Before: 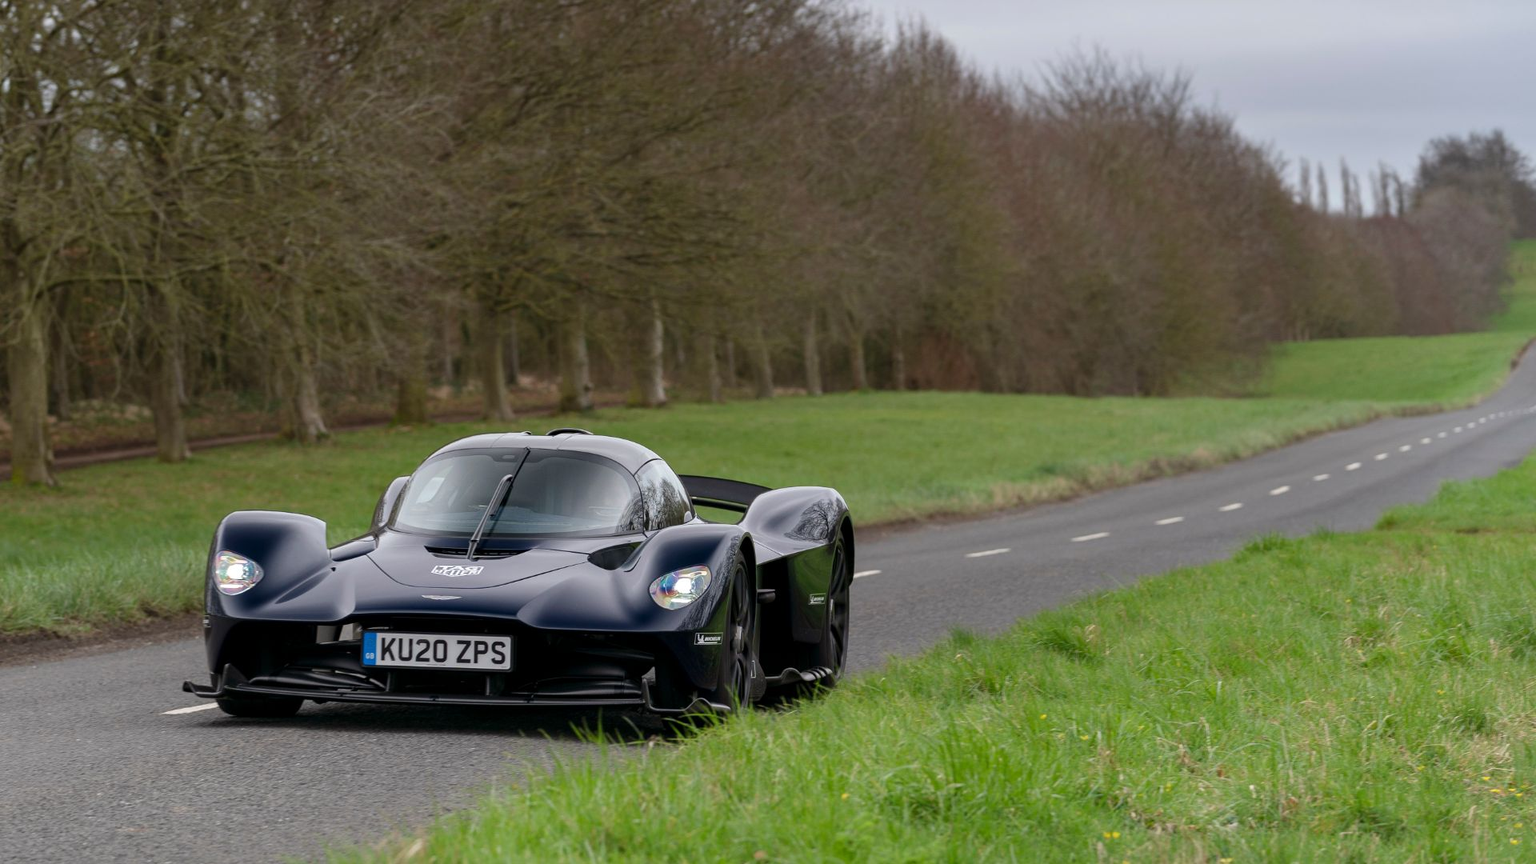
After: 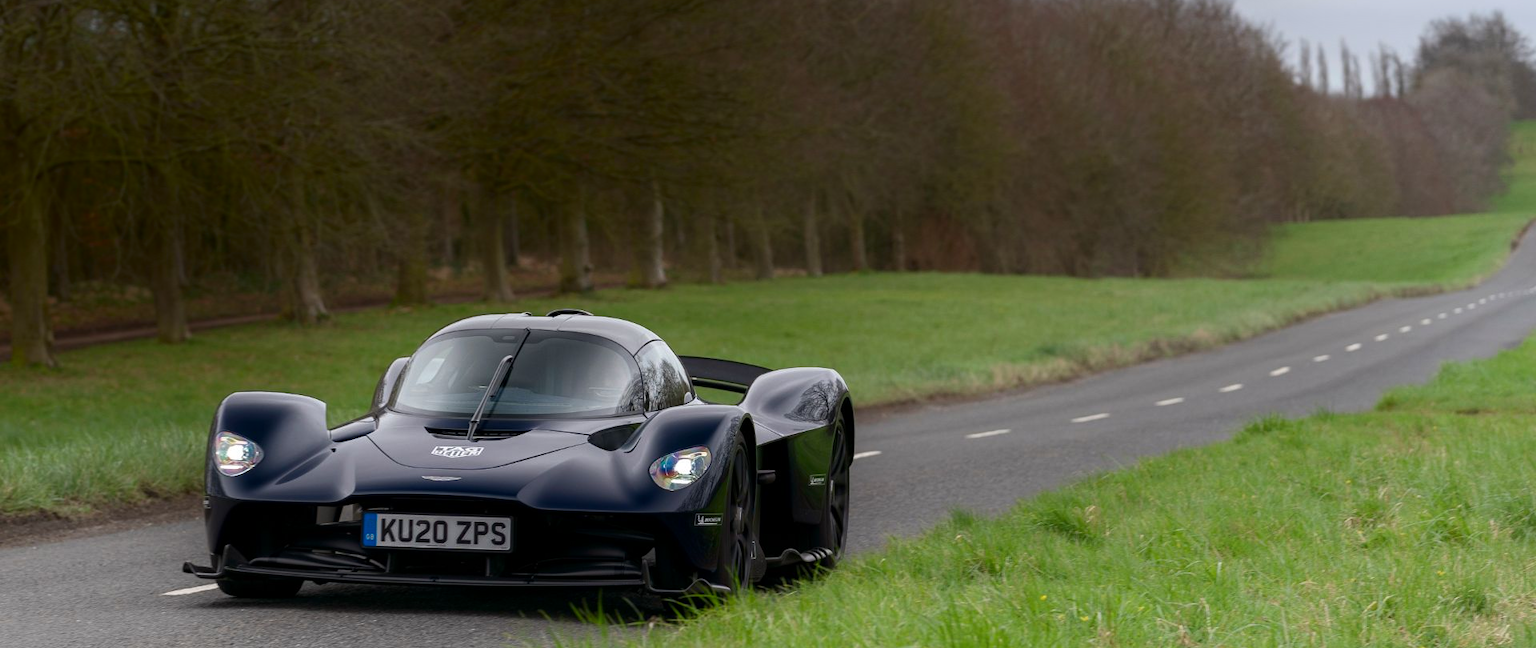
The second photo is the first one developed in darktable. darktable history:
shadows and highlights: shadows -90, highlights 90, soften with gaussian
crop: top 13.819%, bottom 11.169%
